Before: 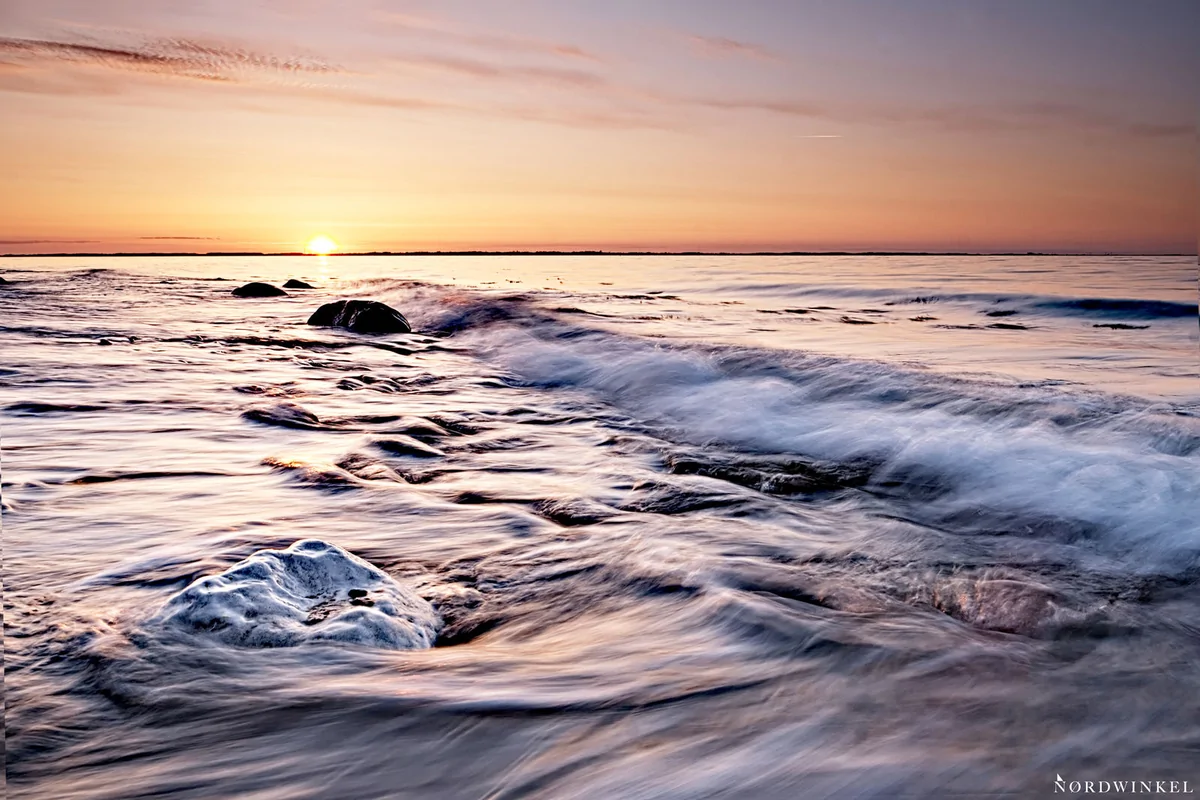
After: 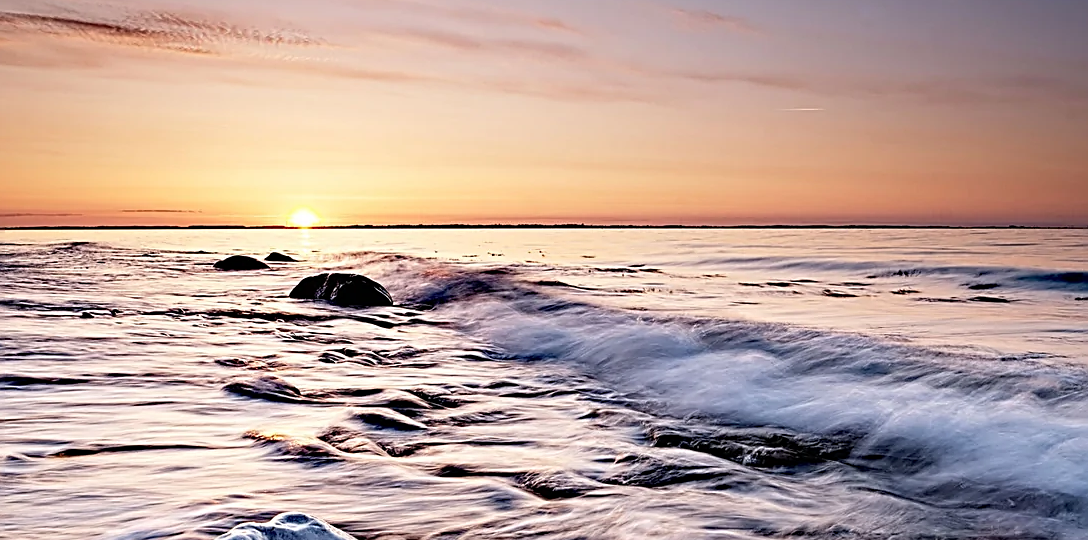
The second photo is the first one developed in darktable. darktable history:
crop: left 1.509%, top 3.452%, right 7.696%, bottom 28.452%
white balance: emerald 1
sharpen: on, module defaults
